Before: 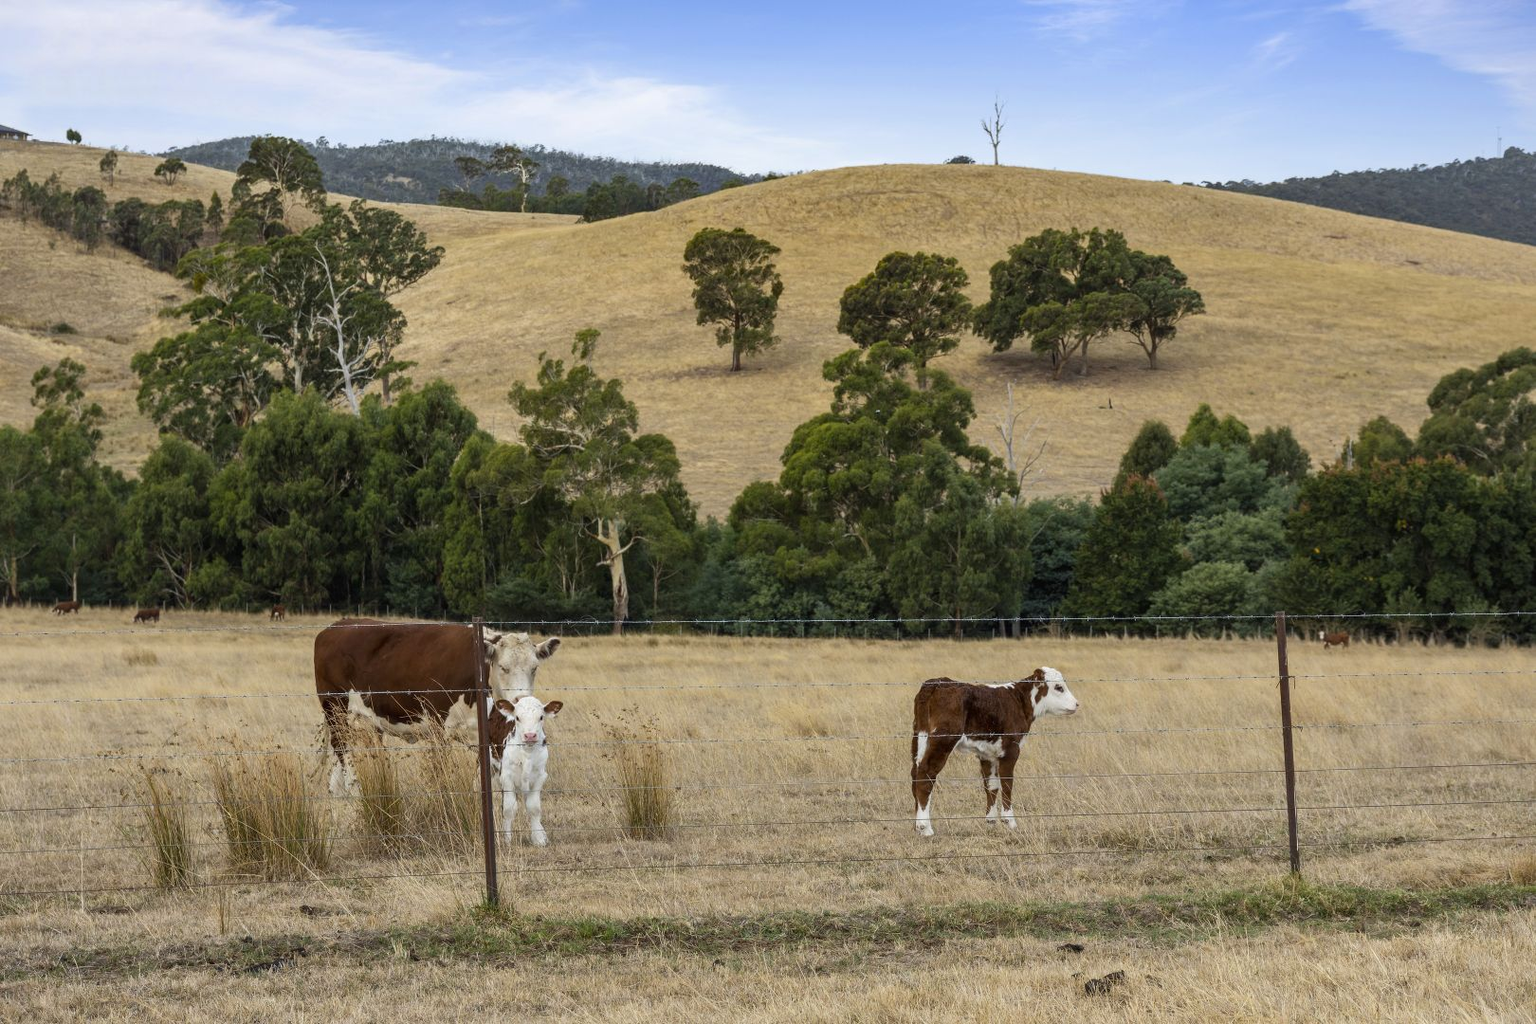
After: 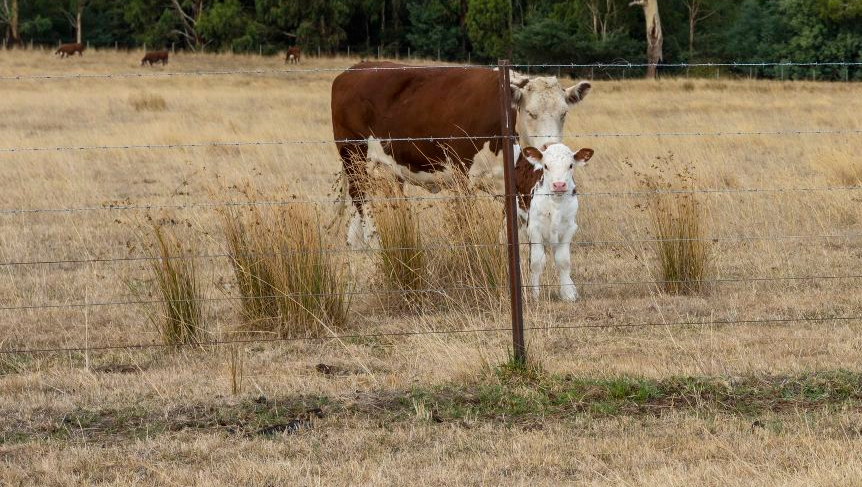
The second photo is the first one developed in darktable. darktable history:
crop and rotate: top 54.729%, right 46.774%, bottom 0.095%
